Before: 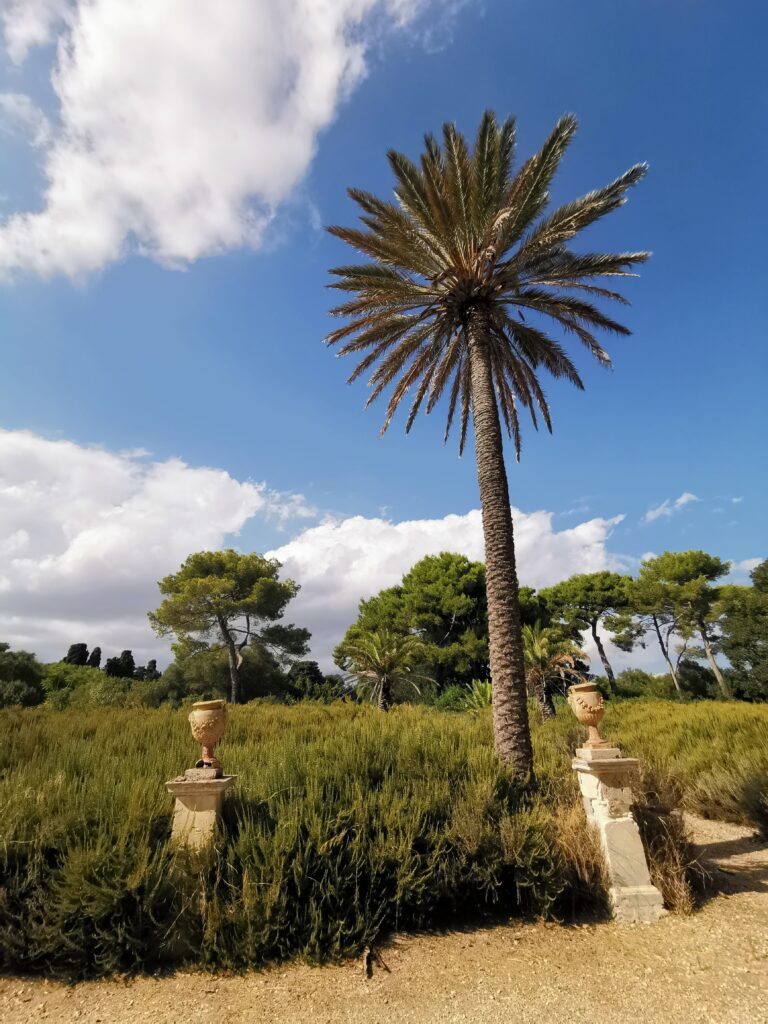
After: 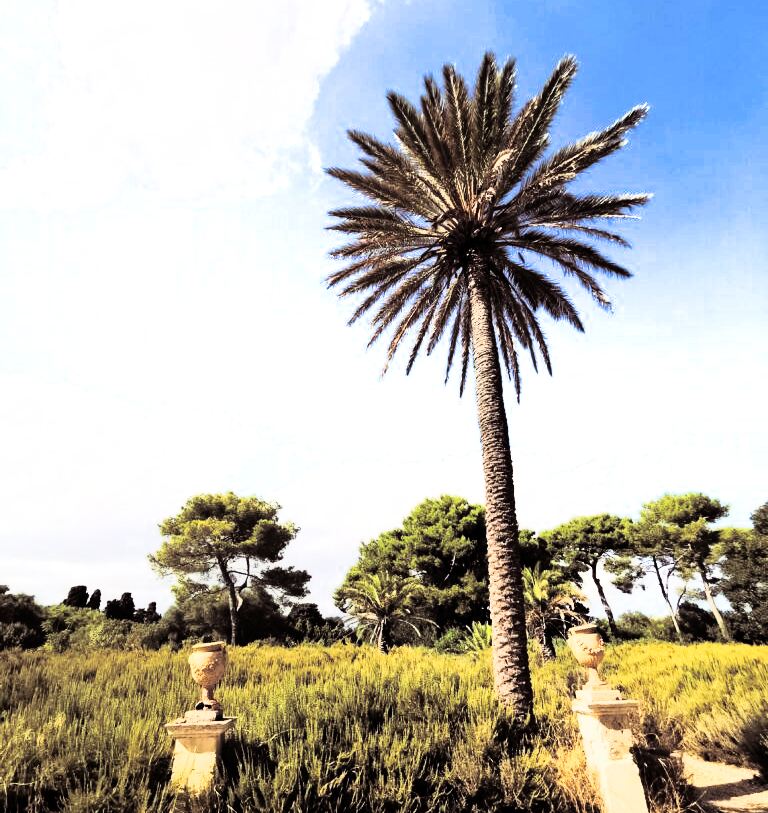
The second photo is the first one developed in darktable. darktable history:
rgb curve: curves: ch0 [(0, 0) (0.21, 0.15) (0.24, 0.21) (0.5, 0.75) (0.75, 0.96) (0.89, 0.99) (1, 1)]; ch1 [(0, 0.02) (0.21, 0.13) (0.25, 0.2) (0.5, 0.67) (0.75, 0.9) (0.89, 0.97) (1, 1)]; ch2 [(0, 0.02) (0.21, 0.13) (0.25, 0.2) (0.5, 0.67) (0.75, 0.9) (0.89, 0.97) (1, 1)], compensate middle gray true
split-toning: shadows › saturation 0.24, highlights › hue 54°, highlights › saturation 0.24
crop and rotate: top 5.667%, bottom 14.937%
exposure: exposure 0.29 EV, compensate highlight preservation false
